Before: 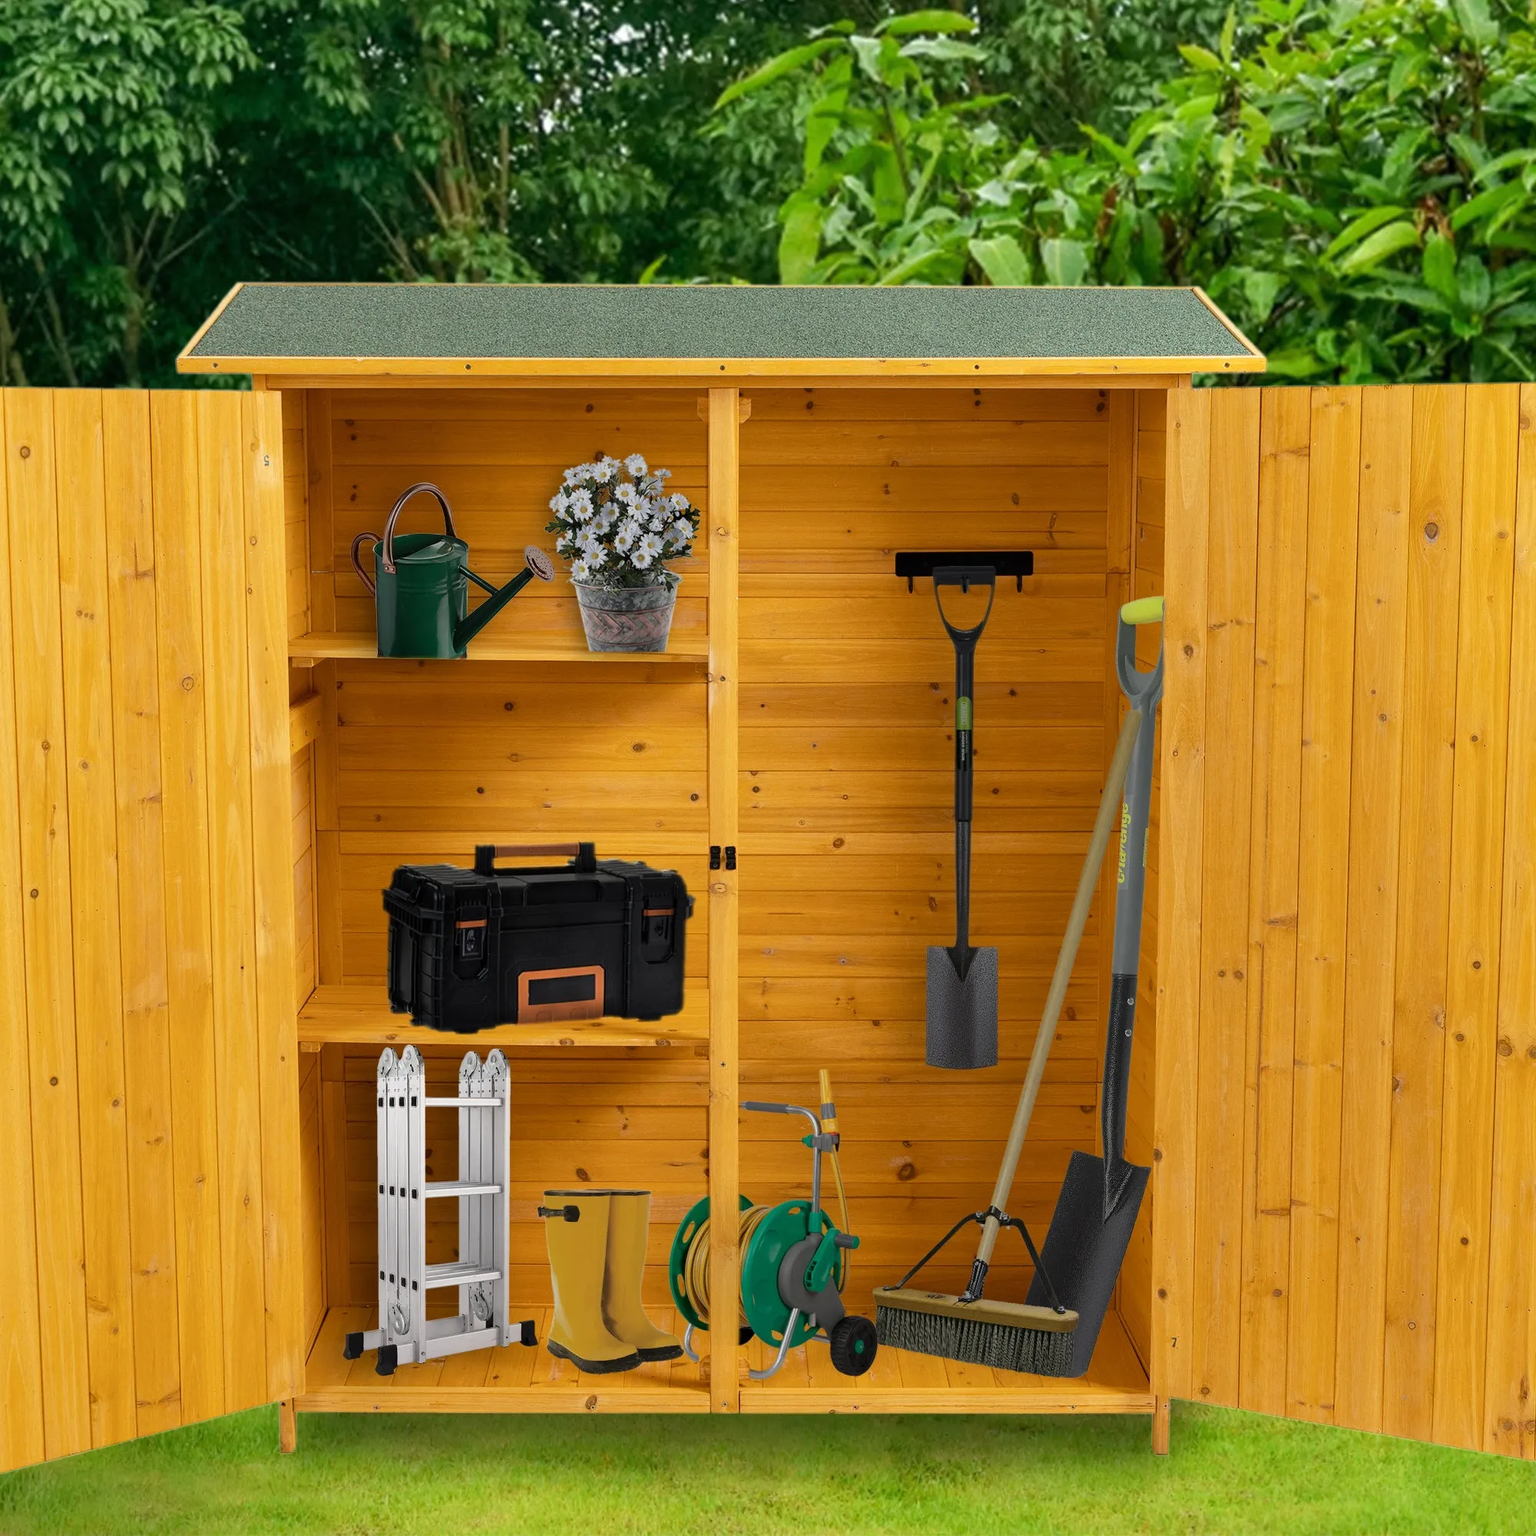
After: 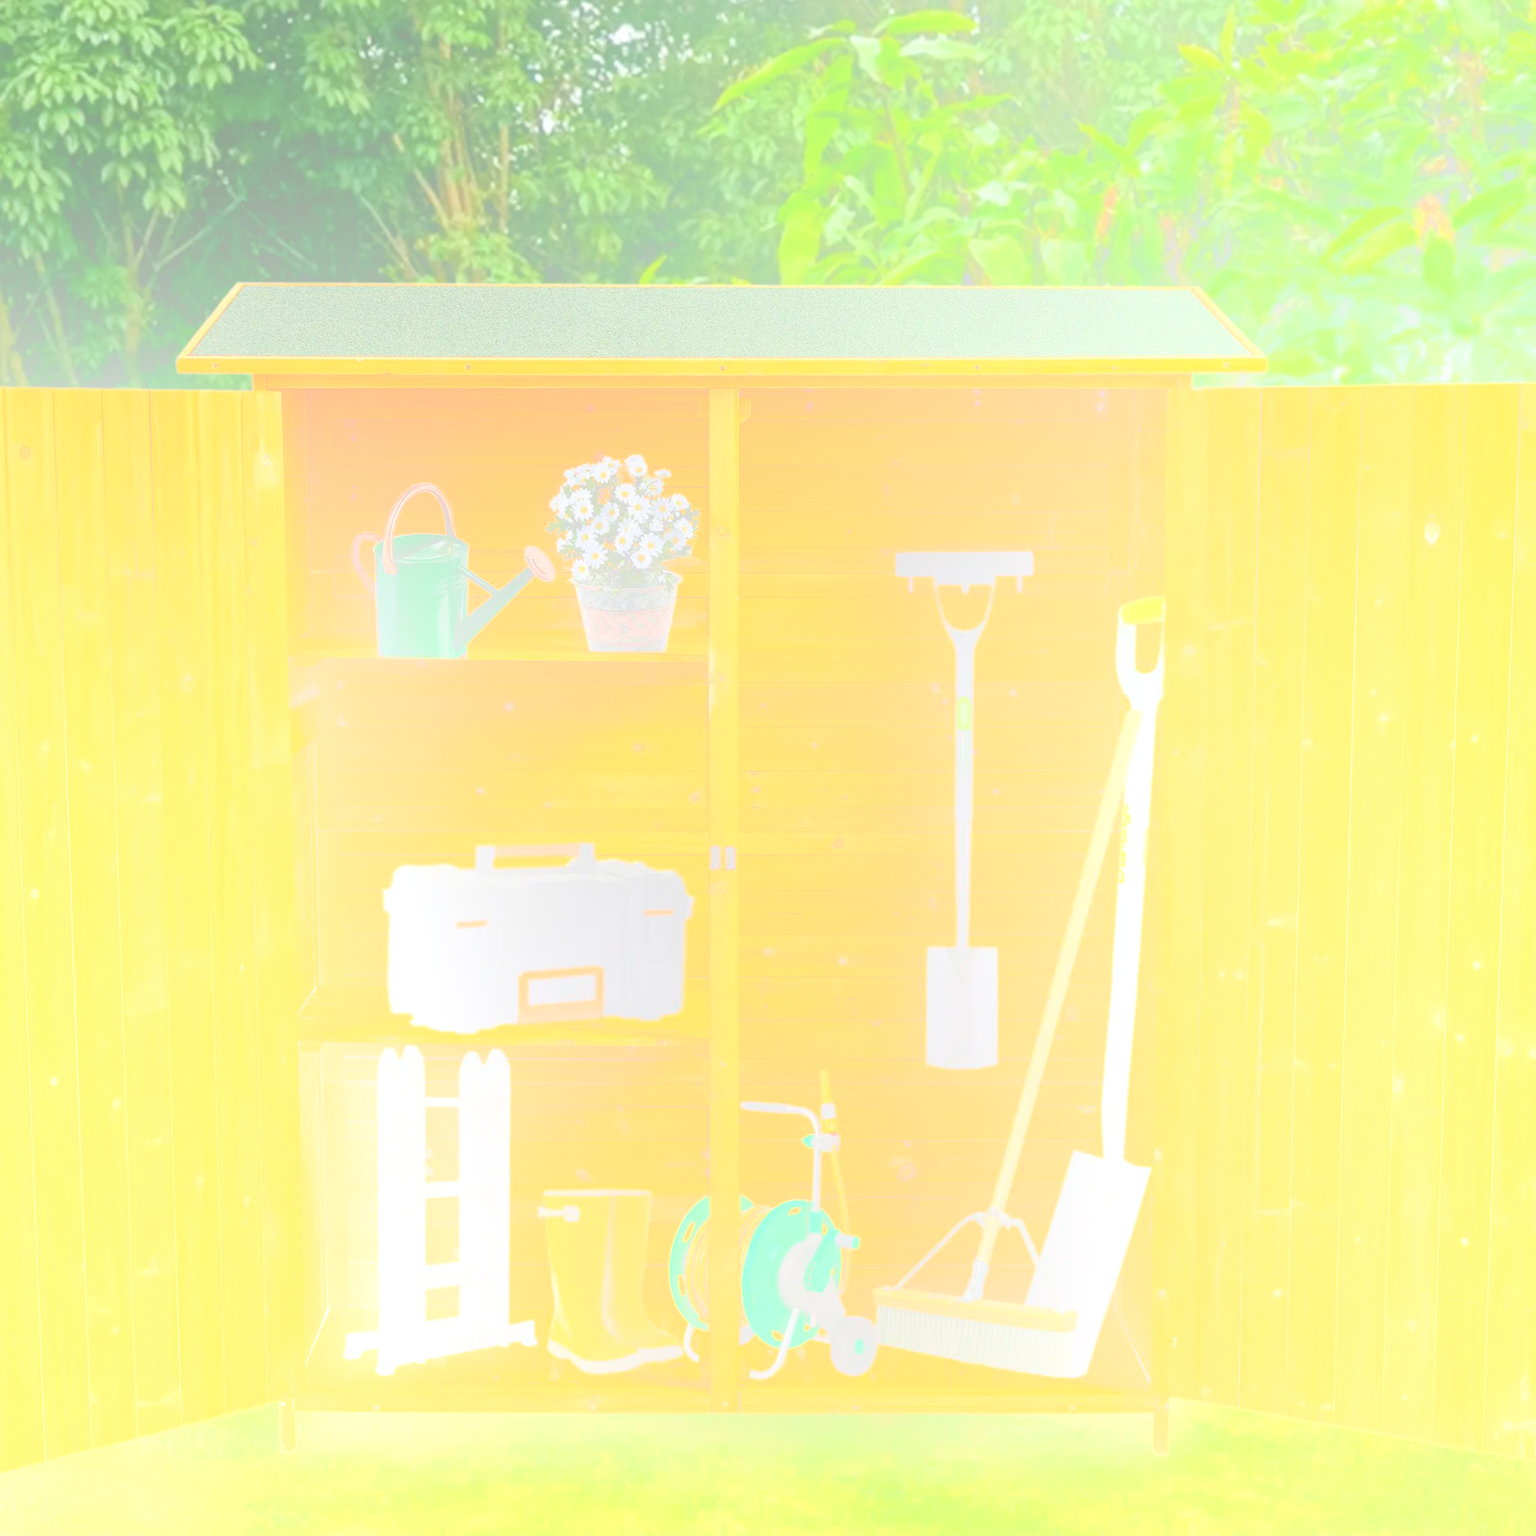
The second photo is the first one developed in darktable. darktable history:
white balance: red 1, blue 1
shadows and highlights: shadows 0, highlights 40
local contrast: mode bilateral grid, contrast 50, coarseness 50, detail 150%, midtone range 0.2
bloom: size 85%, threshold 5%, strength 85%
